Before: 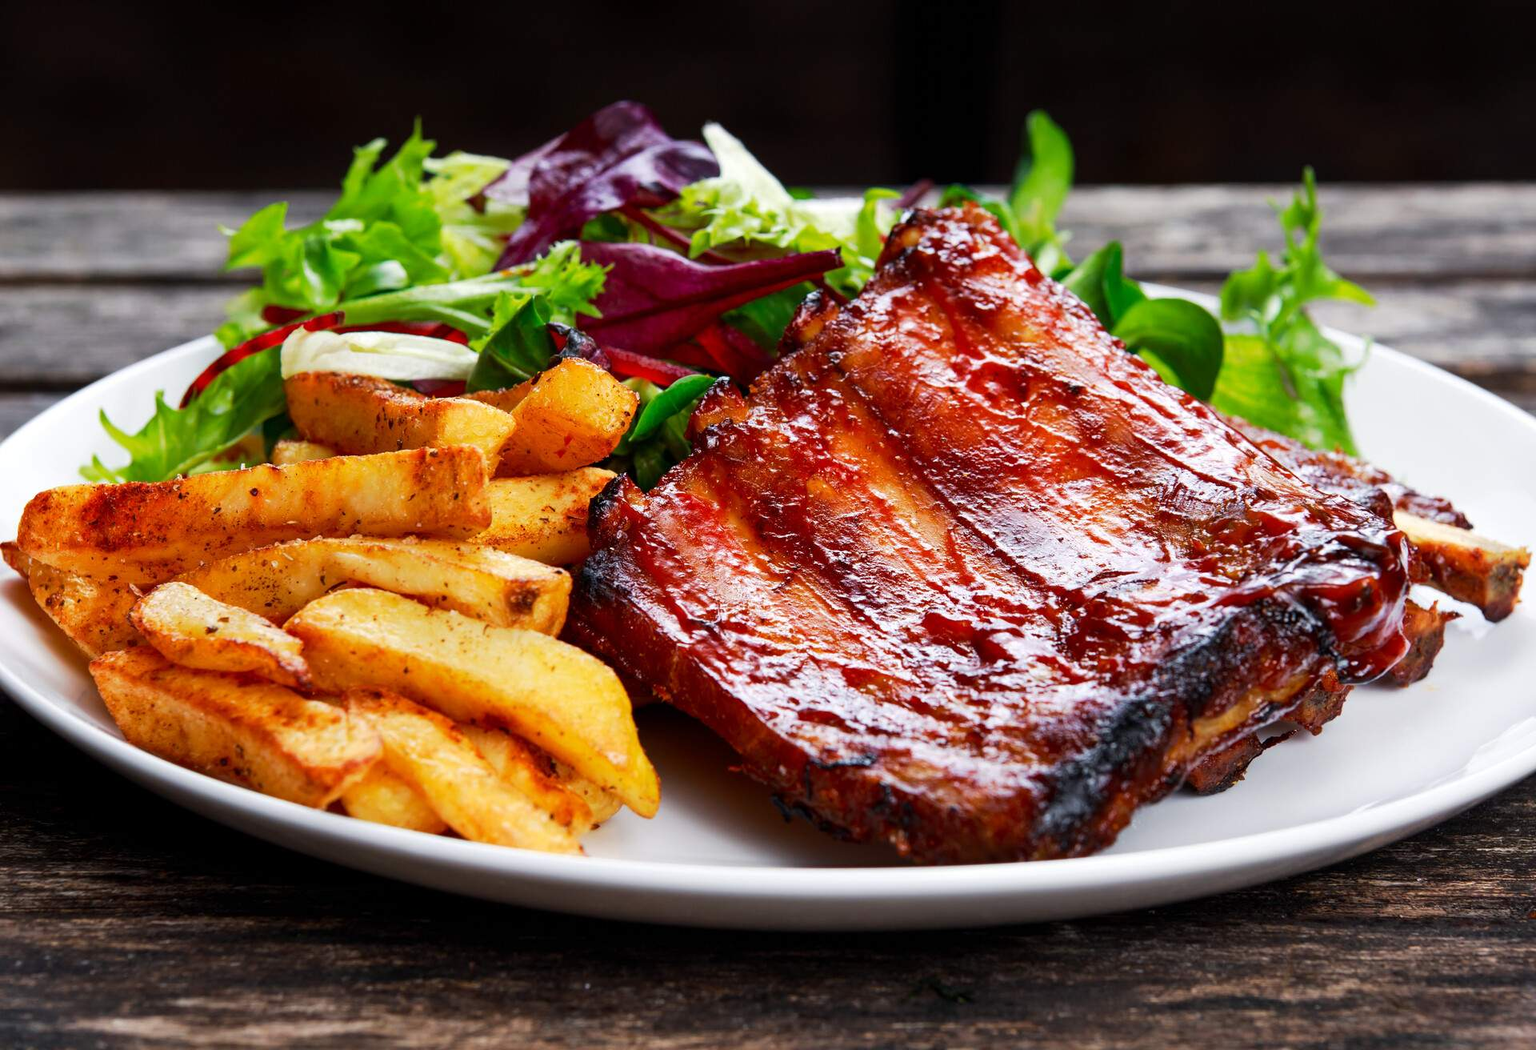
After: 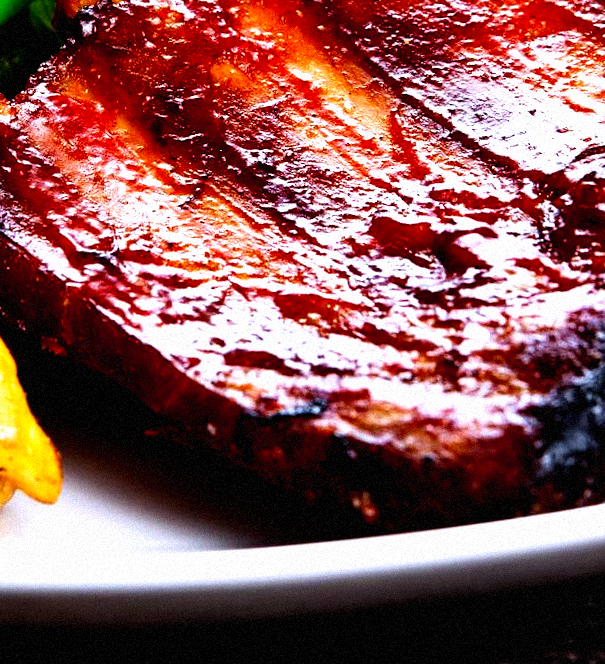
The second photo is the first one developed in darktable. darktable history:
grain: mid-tones bias 0%
contrast brightness saturation: contrast 0.01, saturation -0.05
exposure: compensate highlight preservation false
rotate and perspective: rotation -5°, crop left 0.05, crop right 0.952, crop top 0.11, crop bottom 0.89
crop: left 40.878%, top 39.176%, right 25.993%, bottom 3.081%
shadows and highlights: shadows 24.5, highlights -78.15, soften with gaussian
color calibration: illuminant as shot in camera, x 0.358, y 0.373, temperature 4628.91 K
filmic rgb: black relative exposure -8.2 EV, white relative exposure 2.2 EV, threshold 3 EV, hardness 7.11, latitude 85.74%, contrast 1.696, highlights saturation mix -4%, shadows ↔ highlights balance -2.69%, preserve chrominance no, color science v5 (2021), contrast in shadows safe, contrast in highlights safe, enable highlight reconstruction true
